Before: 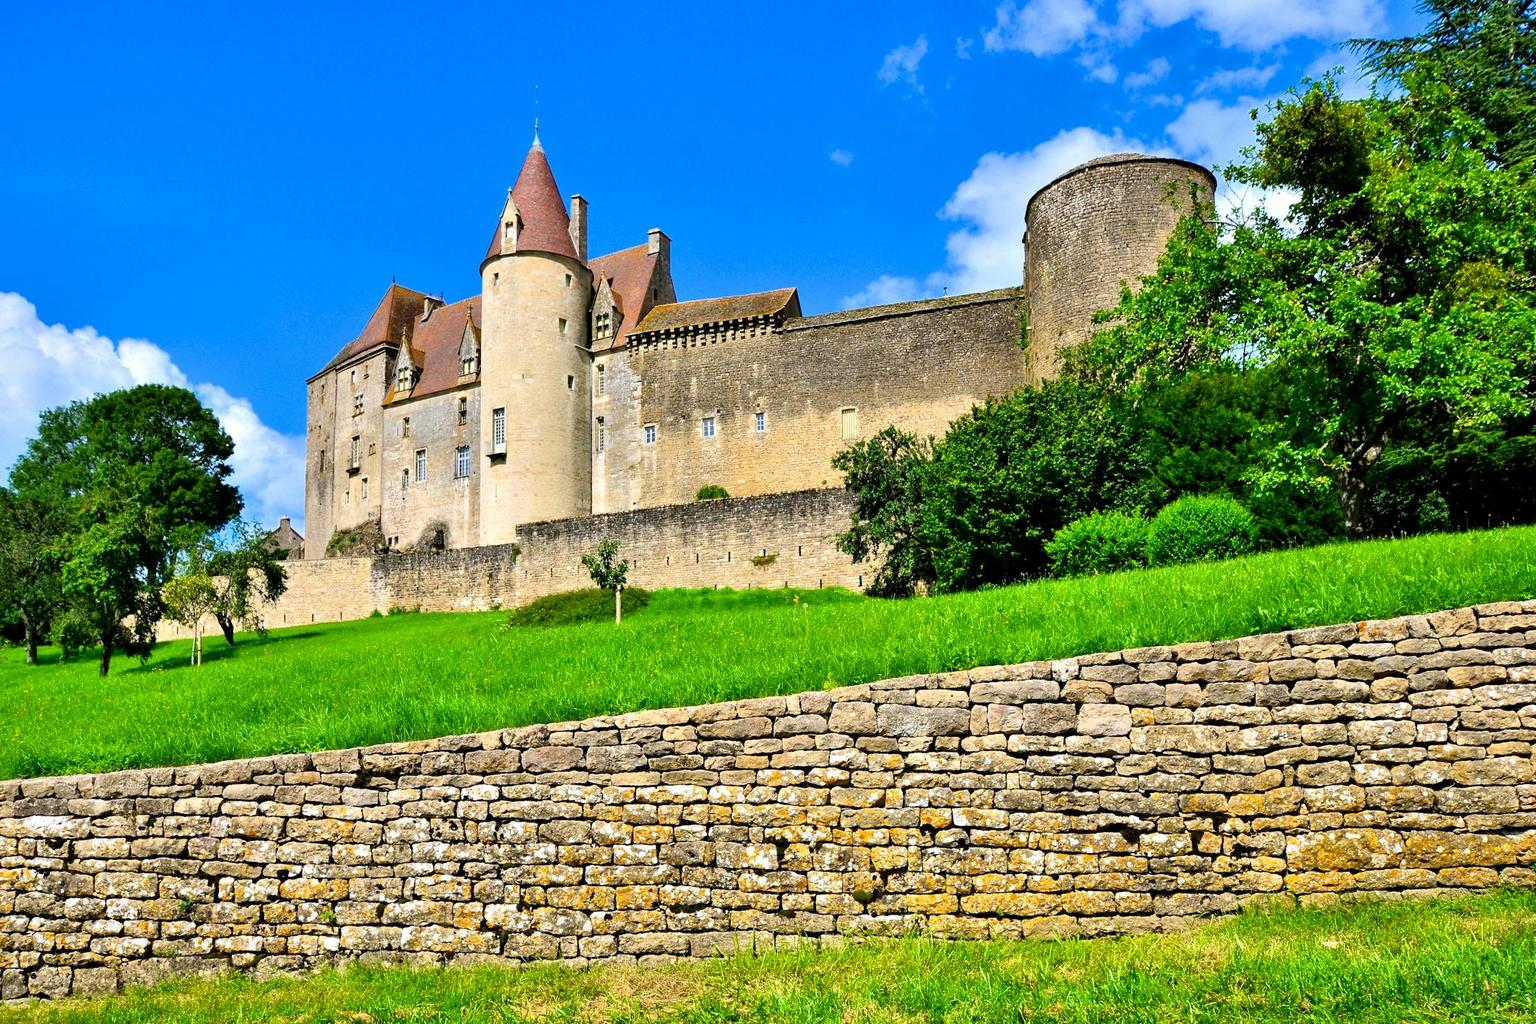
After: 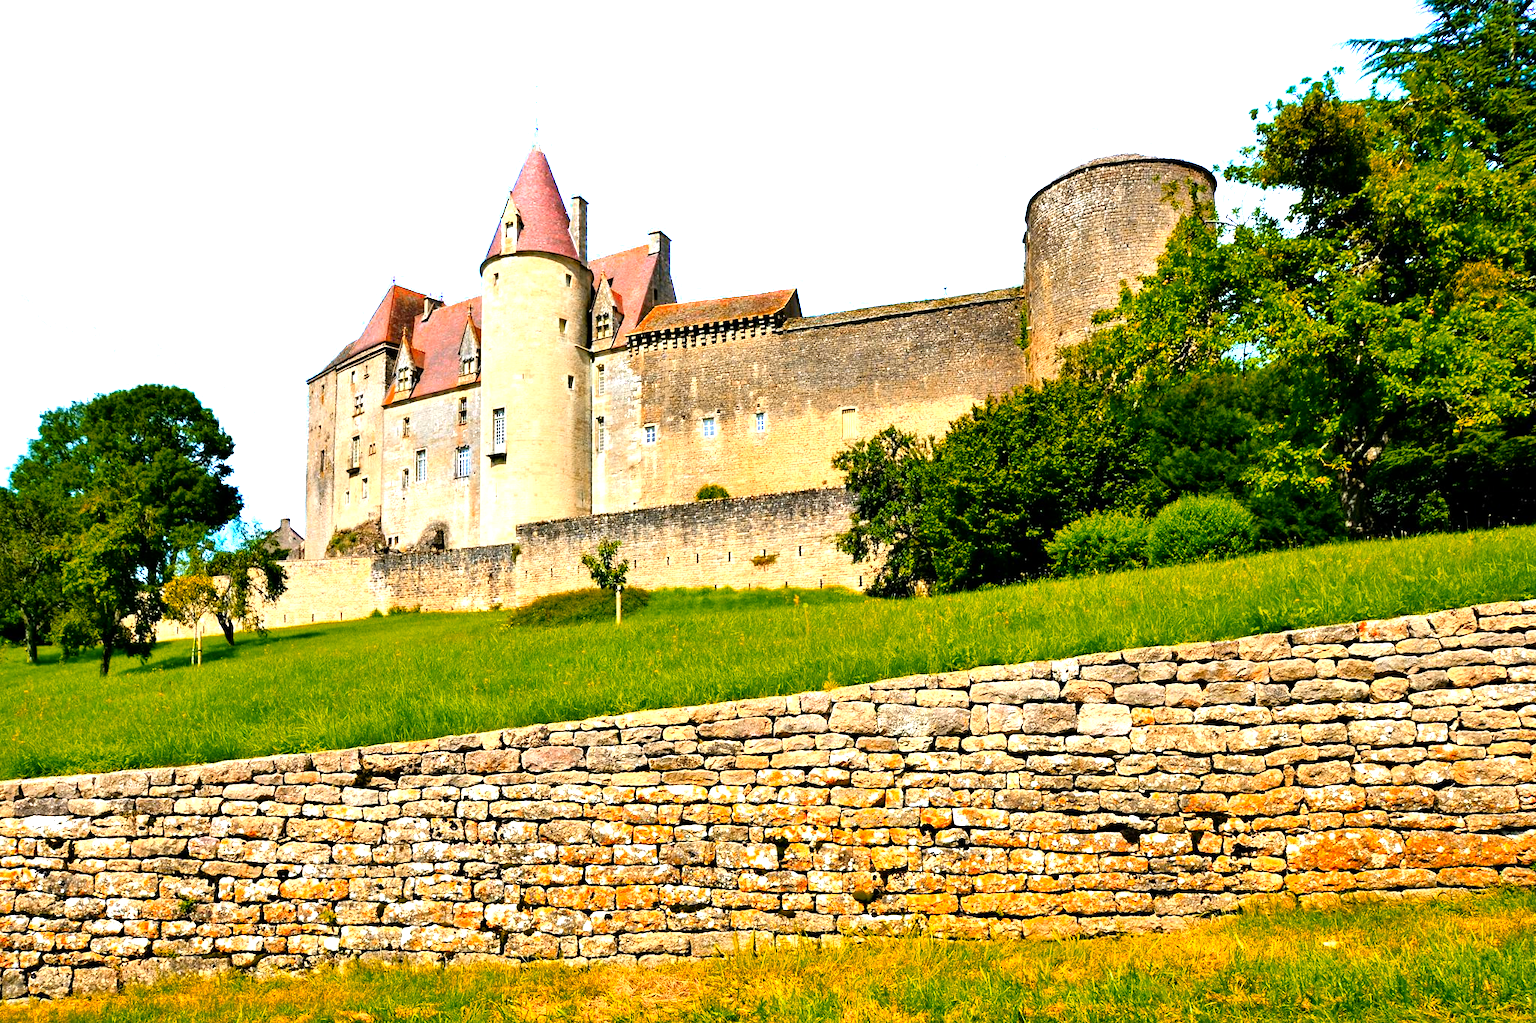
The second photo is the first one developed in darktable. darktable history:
color zones: curves: ch0 [(0.473, 0.374) (0.742, 0.784)]; ch1 [(0.354, 0.737) (0.742, 0.705)]; ch2 [(0.318, 0.421) (0.758, 0.532)]
tone equalizer: -8 EV -0.739 EV, -7 EV -0.666 EV, -6 EV -0.574 EV, -5 EV -0.363 EV, -3 EV 0.387 EV, -2 EV 0.6 EV, -1 EV 0.679 EV, +0 EV 0.75 EV
